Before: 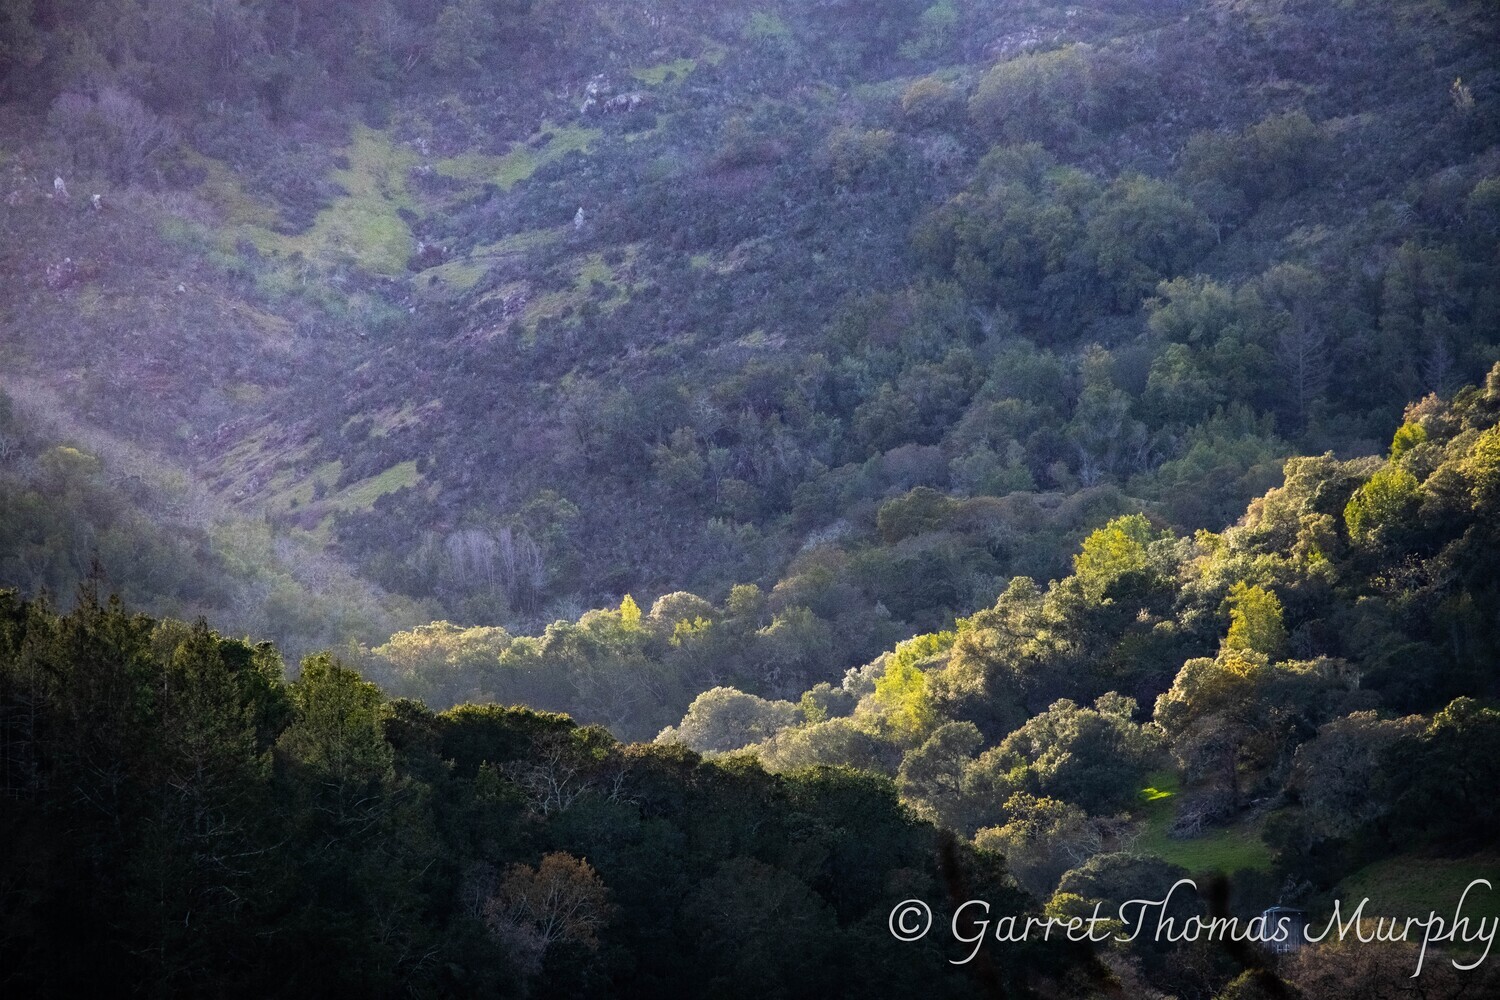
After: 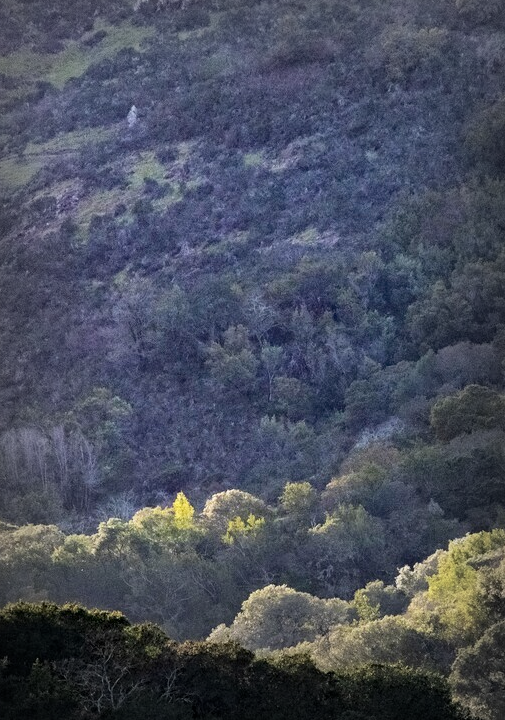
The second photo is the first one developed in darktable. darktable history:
vignetting: fall-off start 52.37%, automatic ratio true, width/height ratio 1.314, shape 0.216, unbound false
local contrast: mode bilateral grid, contrast 20, coarseness 49, detail 132%, midtone range 0.2
crop and rotate: left 29.888%, top 10.291%, right 36.398%, bottom 17.627%
haze removal: compatibility mode true, adaptive false
